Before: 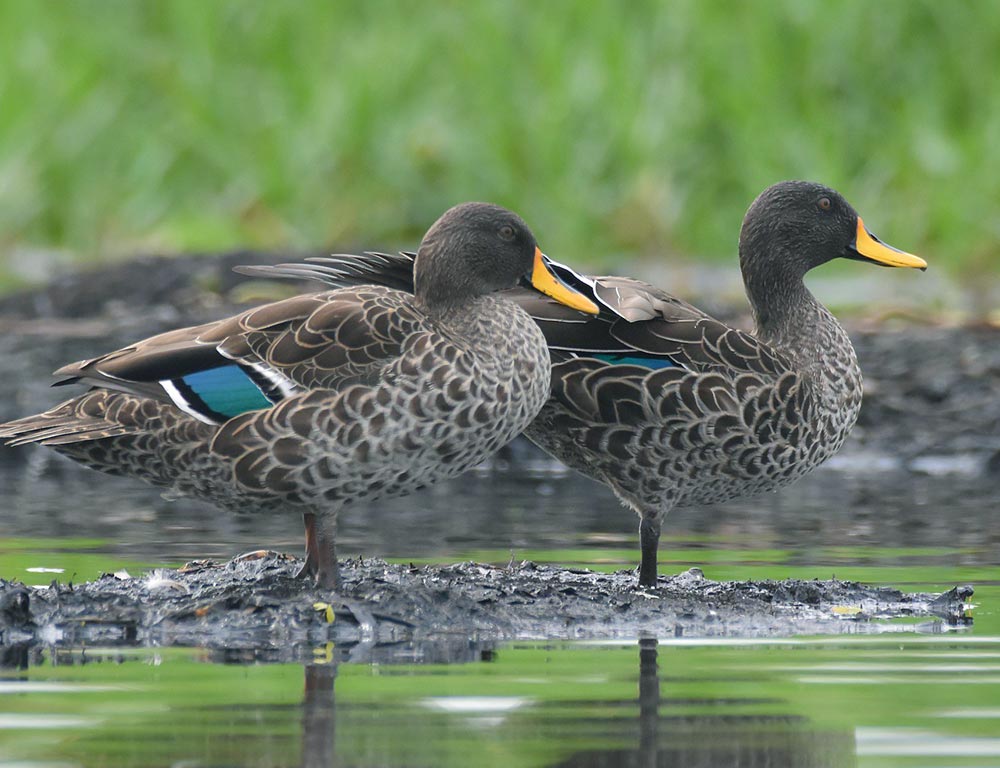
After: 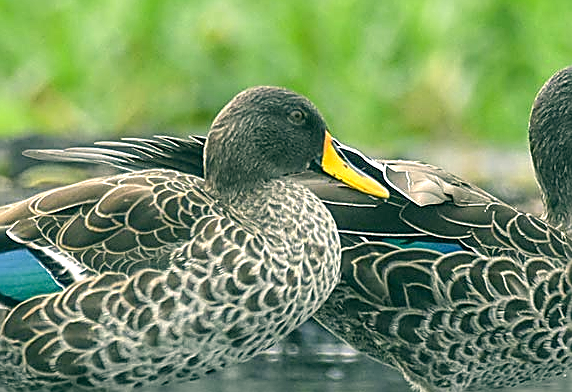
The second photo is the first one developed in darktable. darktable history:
crop: left 21.063%, top 15.222%, right 21.644%, bottom 33.722%
sharpen: amount 1.017
exposure: exposure 0.648 EV, compensate exposure bias true, compensate highlight preservation false
color correction: highlights a* 4.89, highlights b* 23.94, shadows a* -16.34, shadows b* 3.94
color calibration: illuminant custom, x 0.368, y 0.373, temperature 4334.9 K
local contrast: detail 130%
